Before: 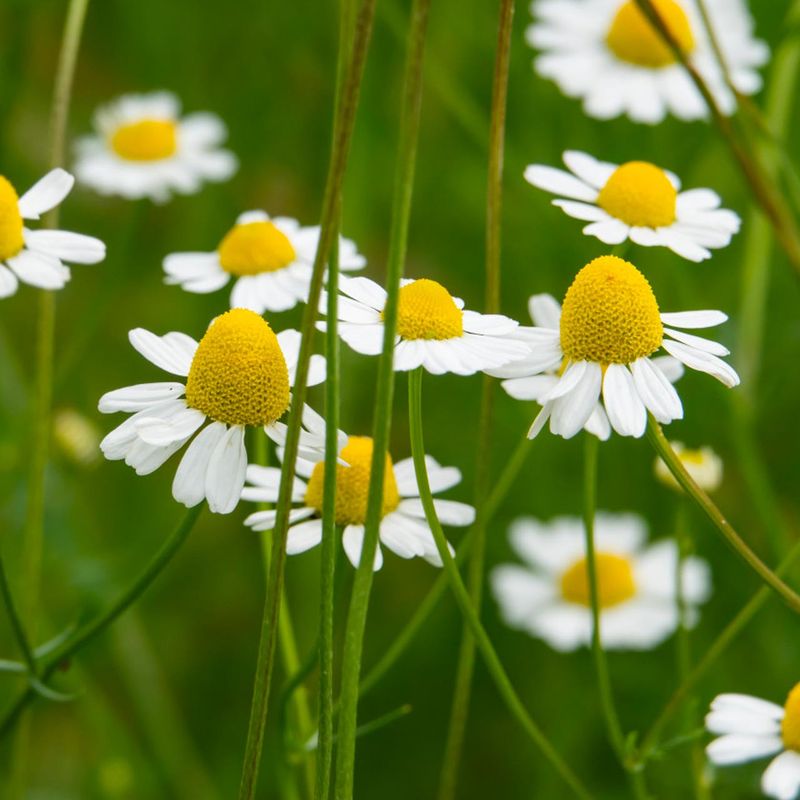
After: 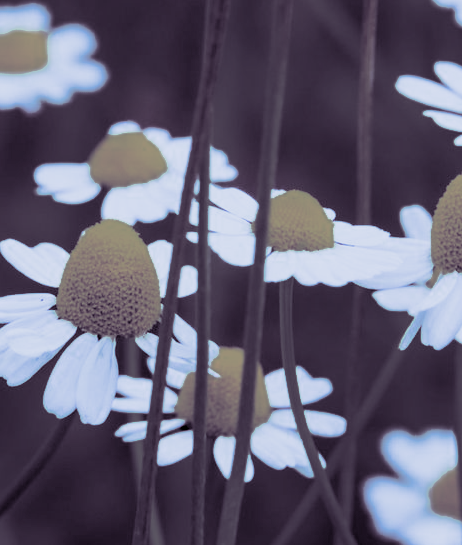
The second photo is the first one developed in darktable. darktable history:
crop: left 16.202%, top 11.208%, right 26.045%, bottom 20.557%
rgb levels: preserve colors sum RGB, levels [[0.038, 0.433, 0.934], [0, 0.5, 1], [0, 0.5, 1]]
split-toning: shadows › hue 266.4°, shadows › saturation 0.4, highlights › hue 61.2°, highlights › saturation 0.3, compress 0%
color zones: curves: ch0 [(0, 0.558) (0.143, 0.548) (0.286, 0.447) (0.429, 0.259) (0.571, 0.5) (0.714, 0.5) (0.857, 0.593) (1, 0.558)]; ch1 [(0, 0.543) (0.01, 0.544) (0.12, 0.492) (0.248, 0.458) (0.5, 0.534) (0.748, 0.5) (0.99, 0.469) (1, 0.543)]; ch2 [(0, 0.507) (0.143, 0.522) (0.286, 0.505) (0.429, 0.5) (0.571, 0.5) (0.714, 0.5) (0.857, 0.5) (1, 0.507)]
filmic rgb: black relative exposure -5 EV, hardness 2.88, contrast 1.3, highlights saturation mix -10%
white balance: red 0.766, blue 1.537
